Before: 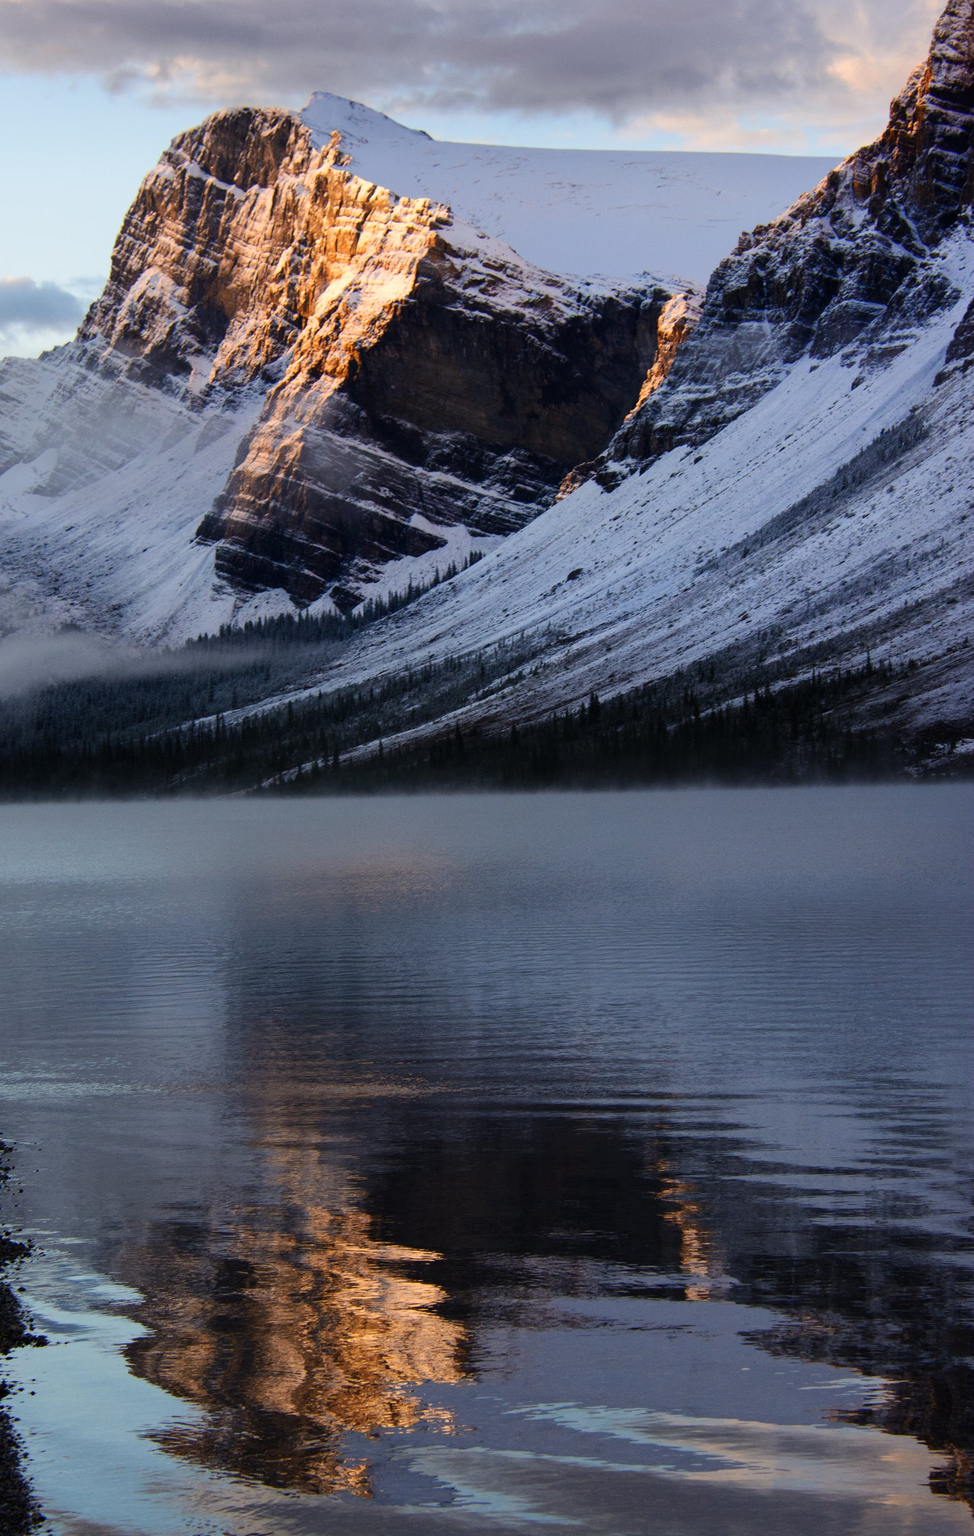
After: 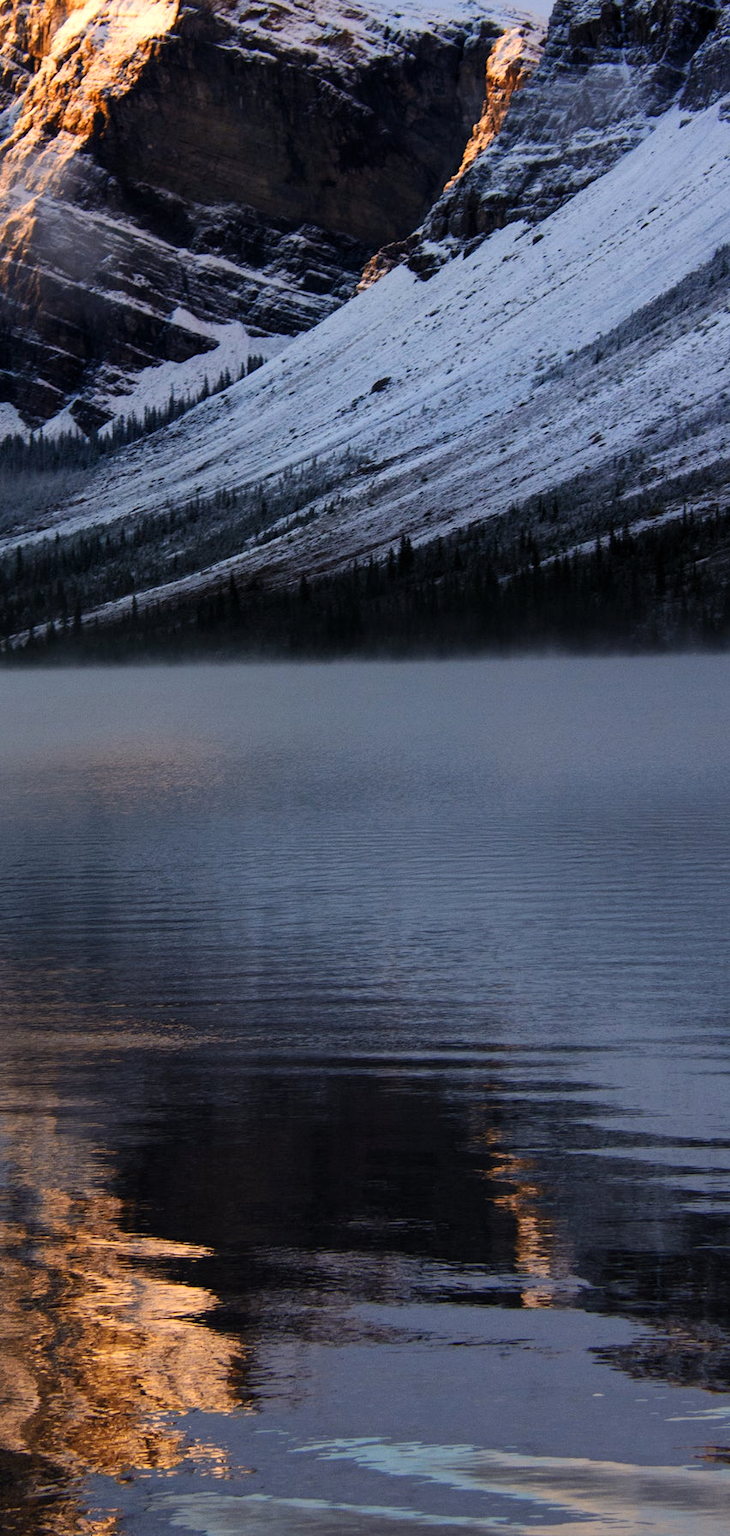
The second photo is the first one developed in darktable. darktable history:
crop and rotate: left 28.256%, top 17.734%, right 12.656%, bottom 3.573%
levels: mode automatic, black 0.023%, white 99.97%, levels [0.062, 0.494, 0.925]
